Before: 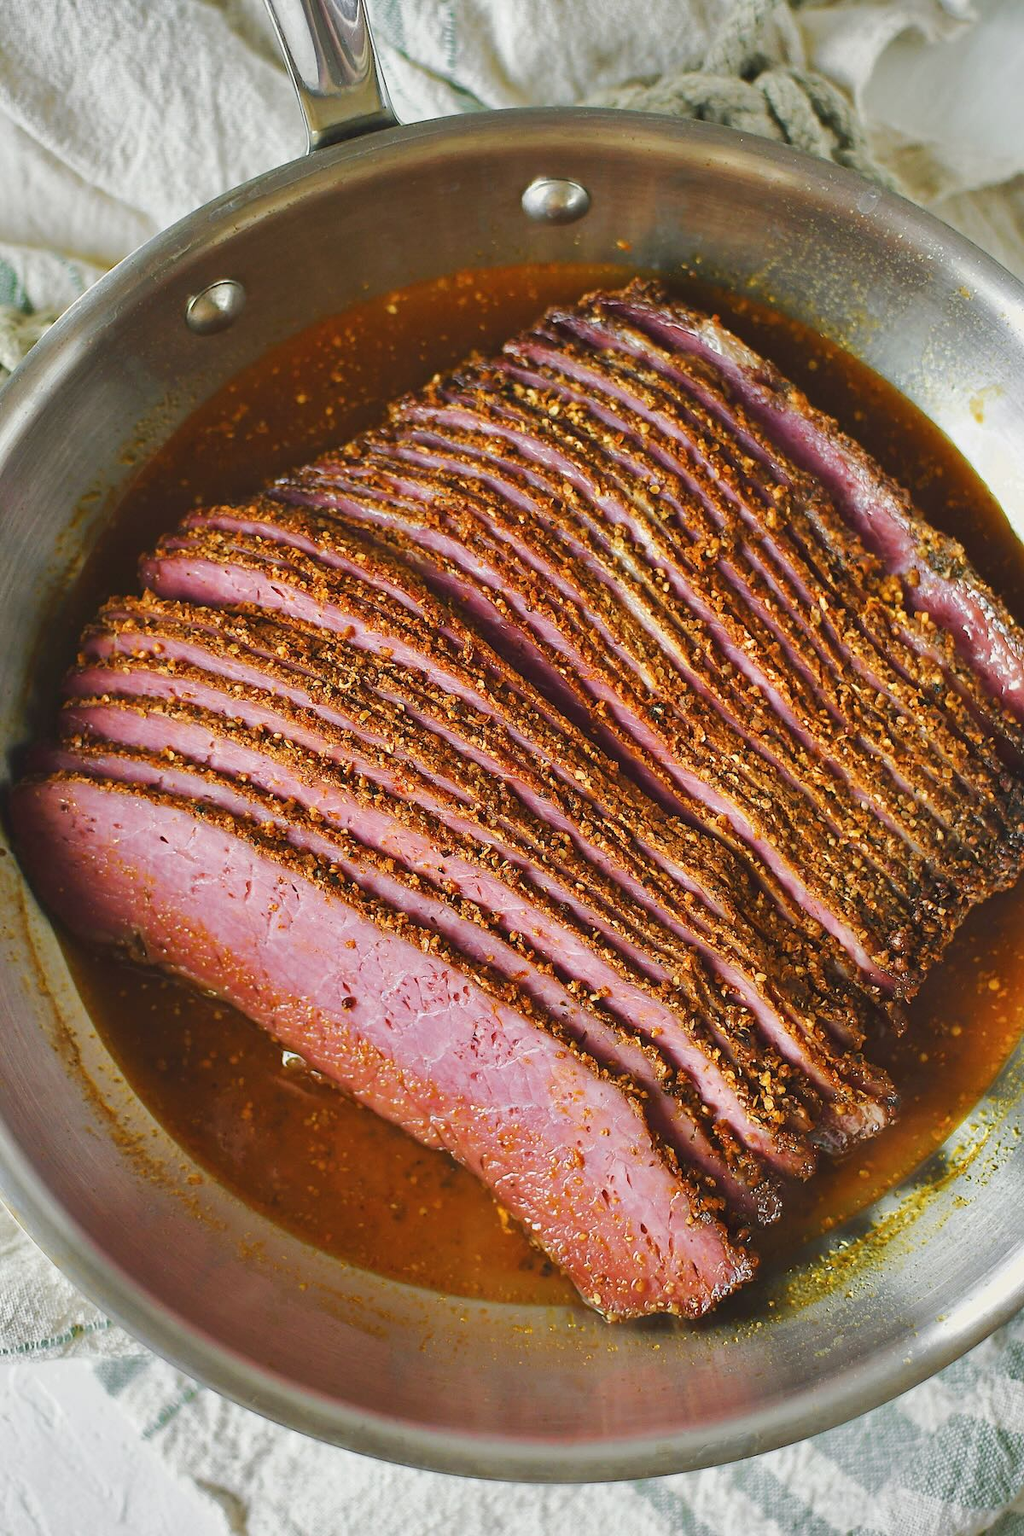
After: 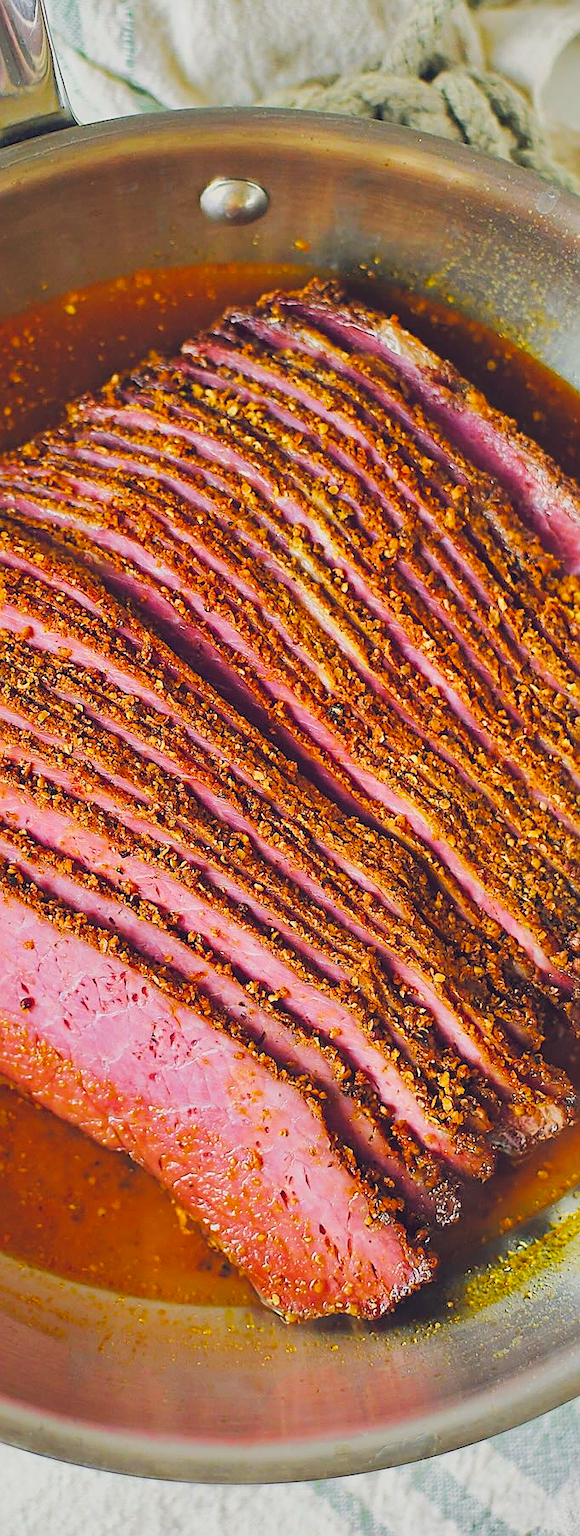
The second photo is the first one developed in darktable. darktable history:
color balance rgb: power › luminance 0.8%, power › chroma 0.385%, power › hue 33.89°, highlights gain › luminance 1.229%, highlights gain › chroma 0.356%, highlights gain › hue 43.94°, global offset › luminance 0.415%, global offset › chroma 0.212%, global offset › hue 255.08°, linear chroma grading › global chroma 14.971%, perceptual saturation grading › global saturation 18.026%, global vibrance 9.388%
filmic rgb: black relative exposure -7.65 EV, white relative exposure 4.56 EV, threshold 5.95 EV, hardness 3.61, color science v6 (2022), enable highlight reconstruction true
exposure: black level correction 0, exposure 0.498 EV, compensate highlight preservation false
crop: left 31.484%, top 0.01%, right 11.78%
sharpen: on, module defaults
